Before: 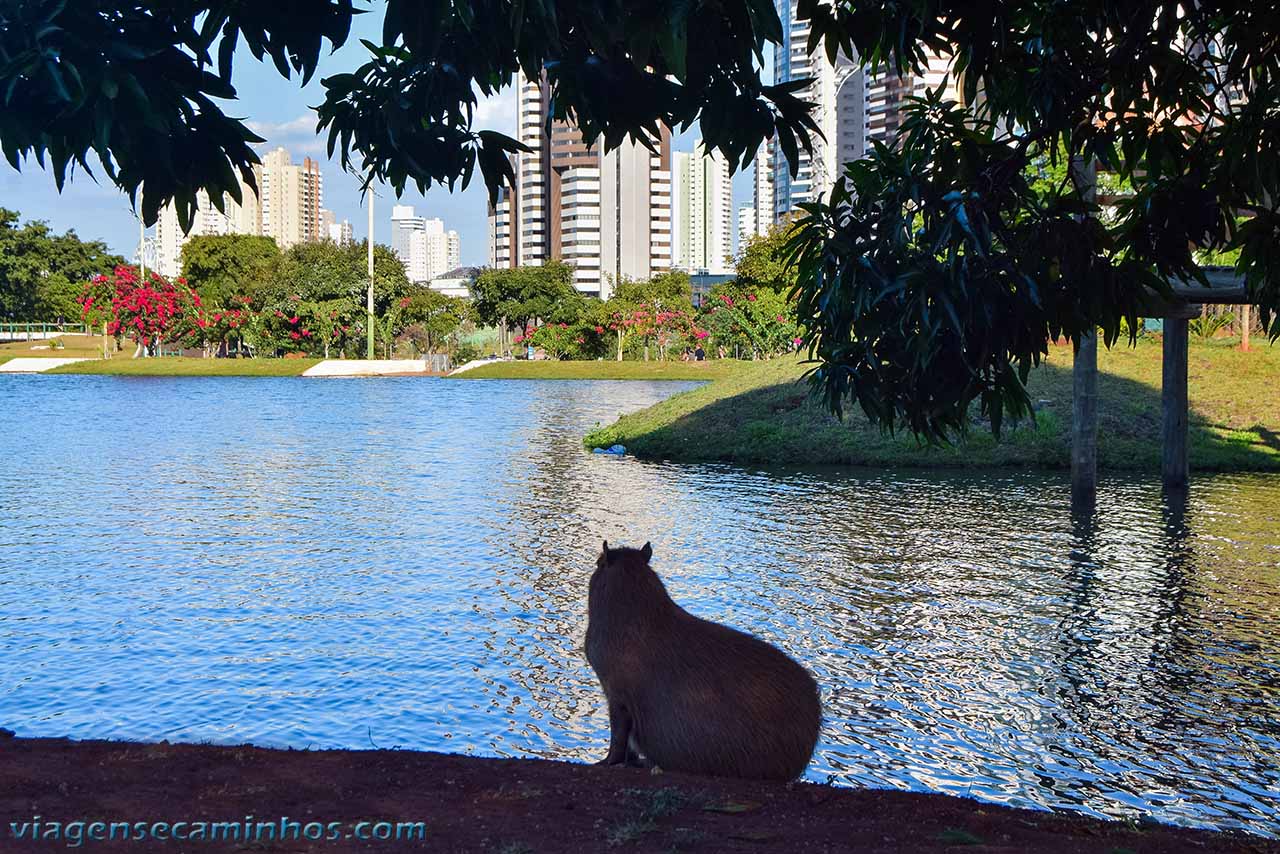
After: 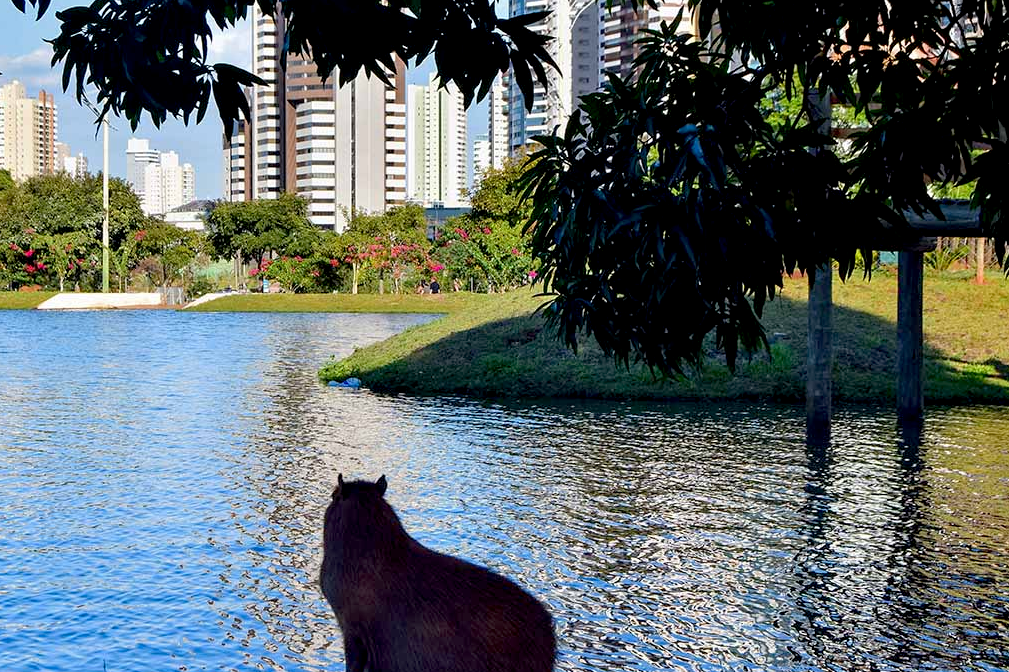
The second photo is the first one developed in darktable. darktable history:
exposure: black level correction 0.01, exposure 0.011 EV, compensate highlight preservation false
crop and rotate: left 20.74%, top 7.912%, right 0.375%, bottom 13.378%
